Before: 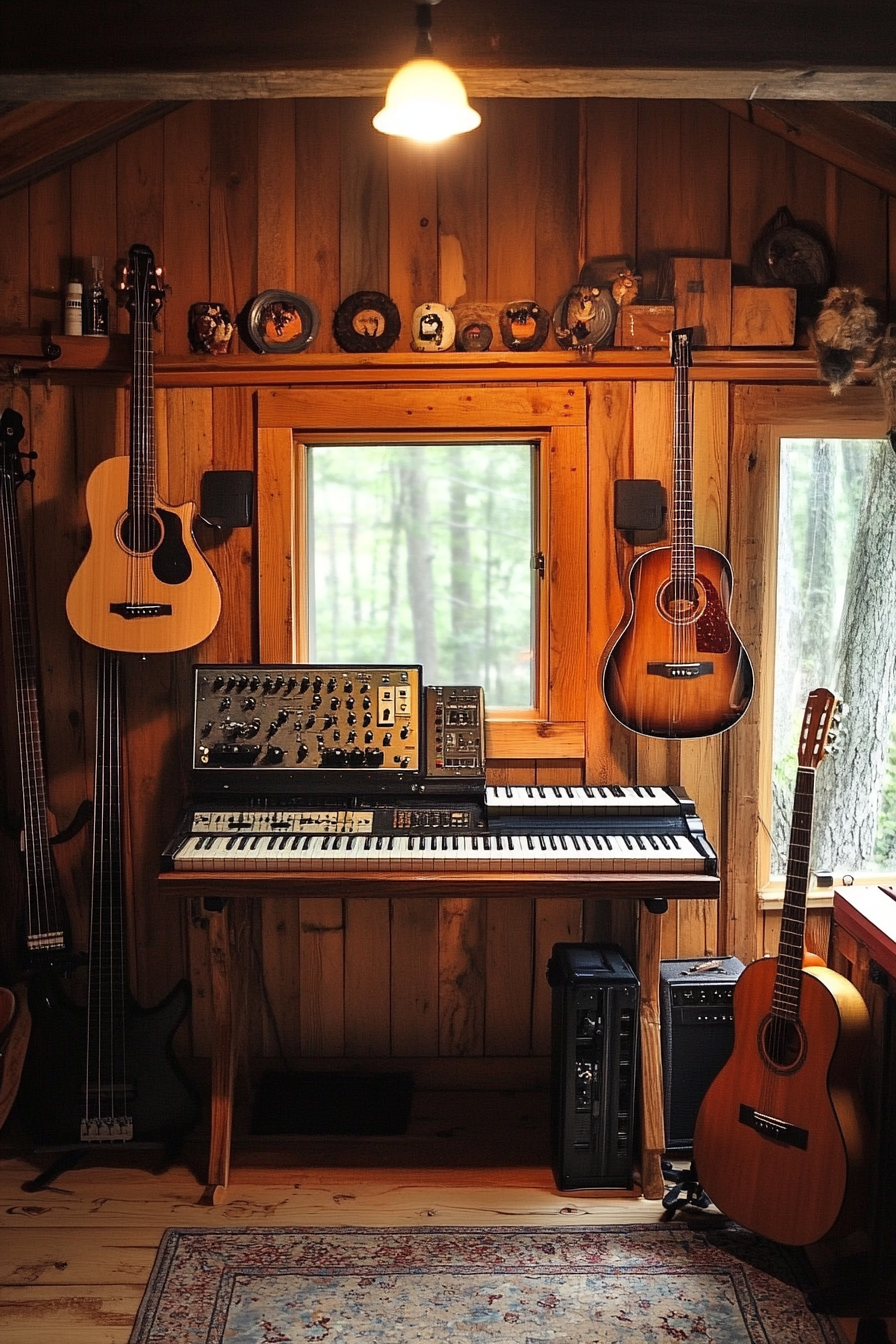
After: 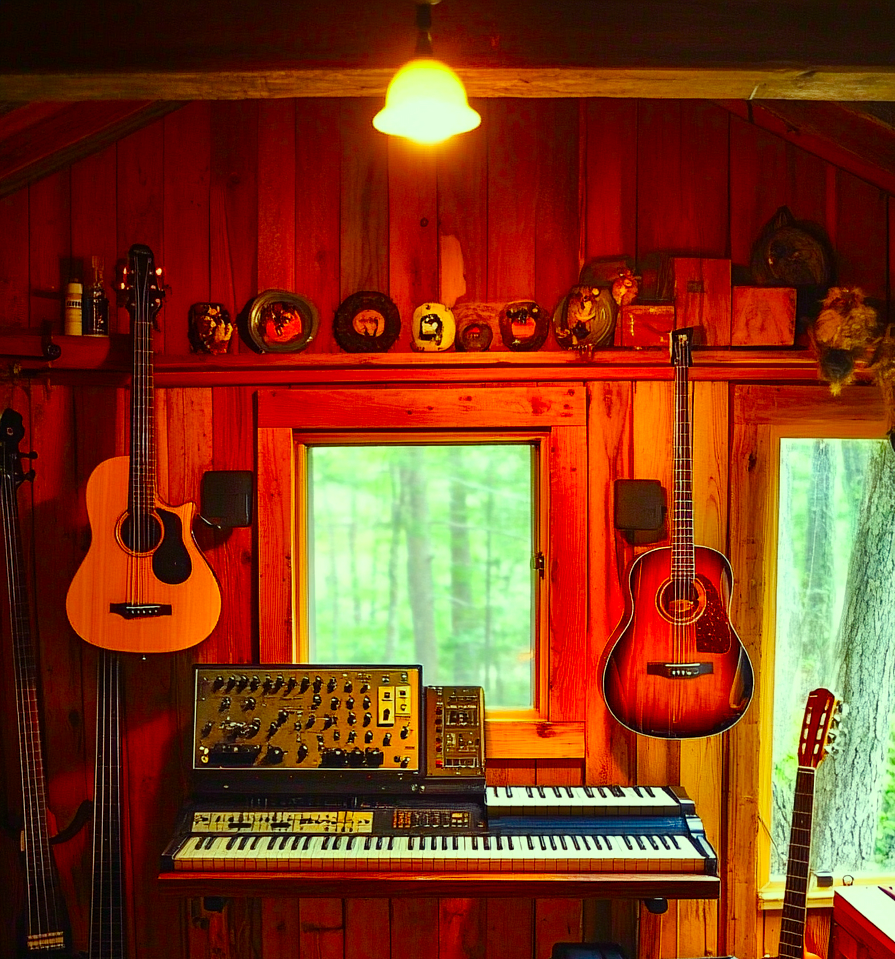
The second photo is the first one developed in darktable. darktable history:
crop: right 0.001%, bottom 28.589%
color correction: highlights a* -10.87, highlights b* 9.9, saturation 1.72
color balance rgb: perceptual saturation grading › global saturation 20%, perceptual saturation grading › highlights -25.31%, perceptual saturation grading › shadows 49.684%, global vibrance 34.51%
